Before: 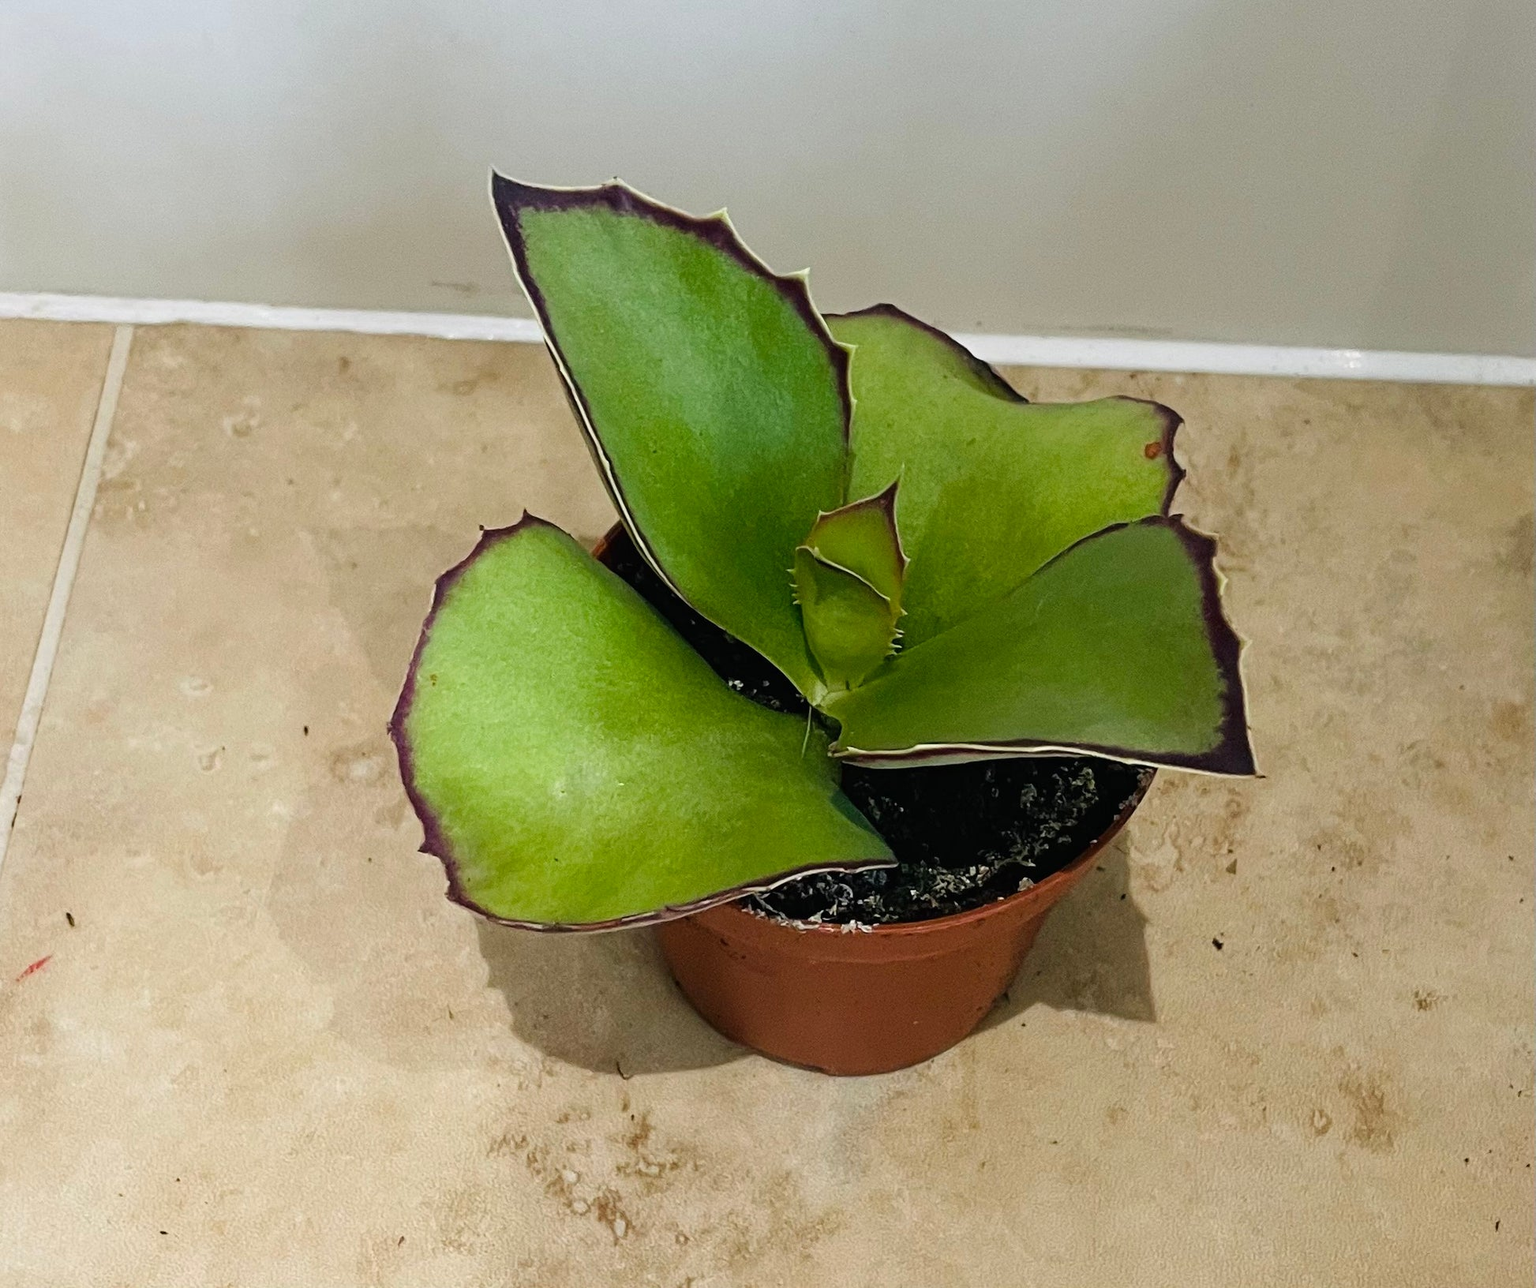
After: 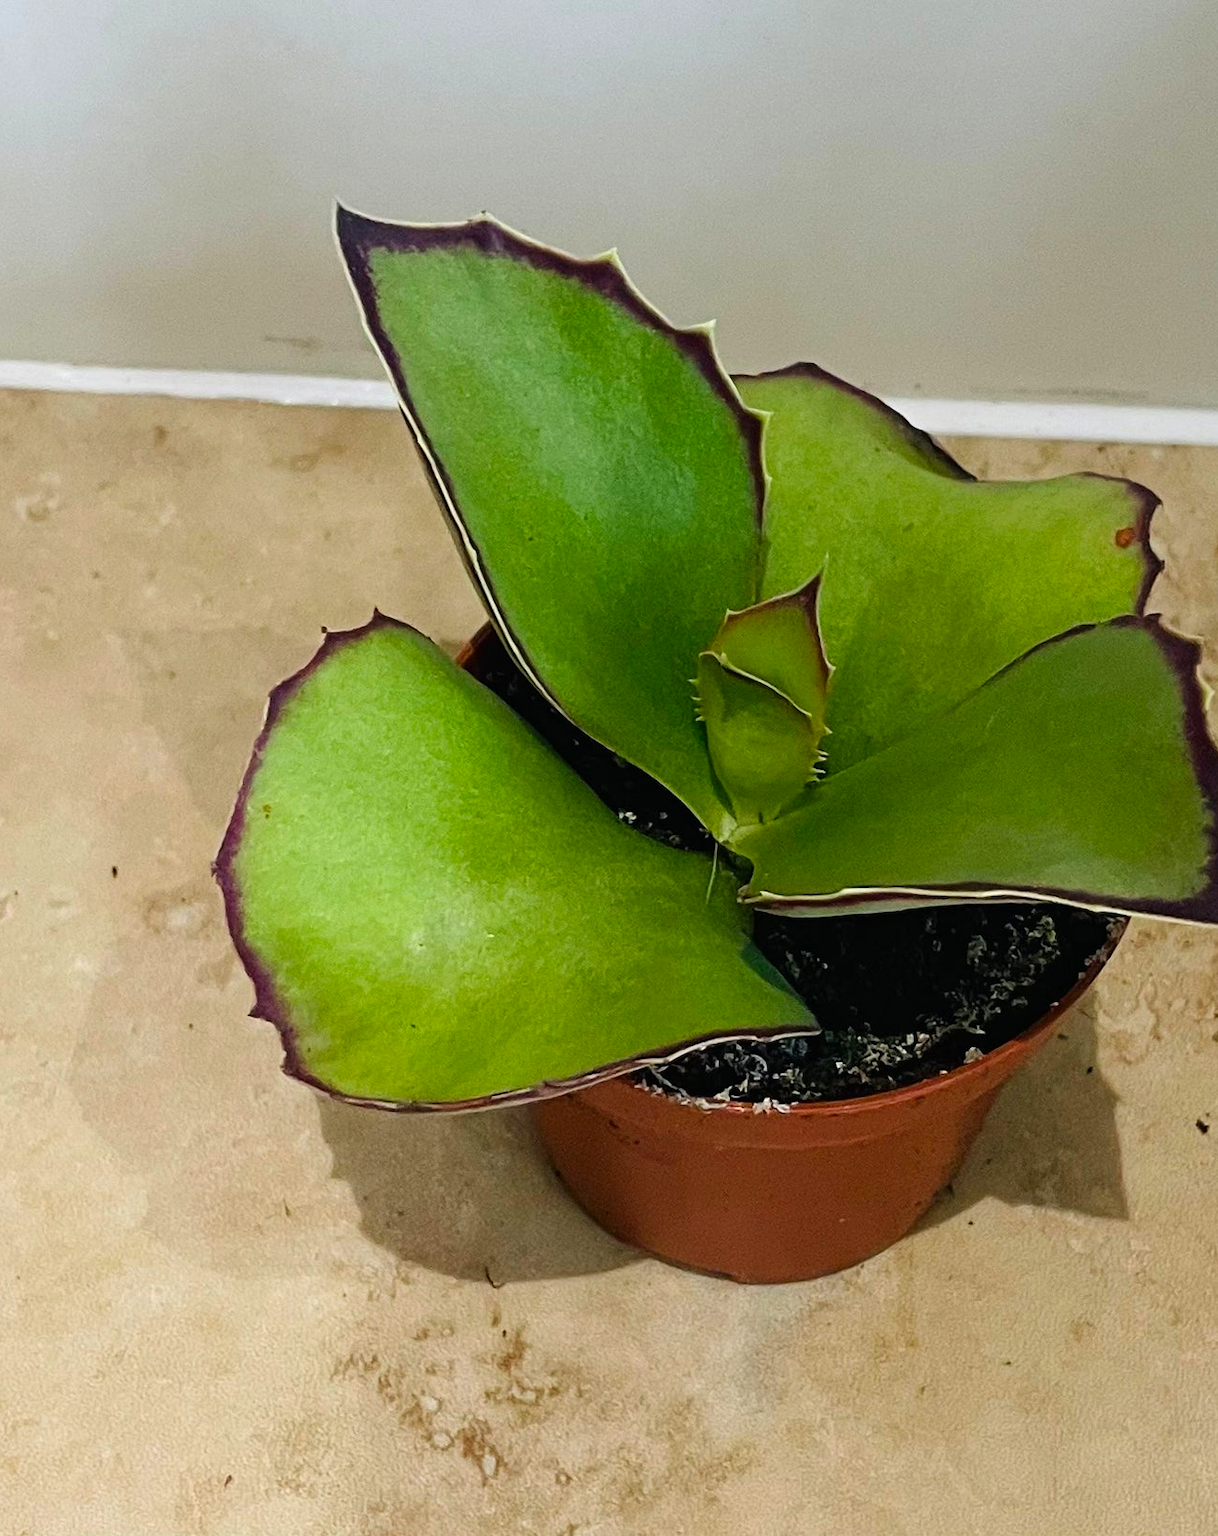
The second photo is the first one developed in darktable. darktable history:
crop and rotate: left 13.685%, right 19.802%
contrast brightness saturation: contrast 0.039, saturation 0.155
